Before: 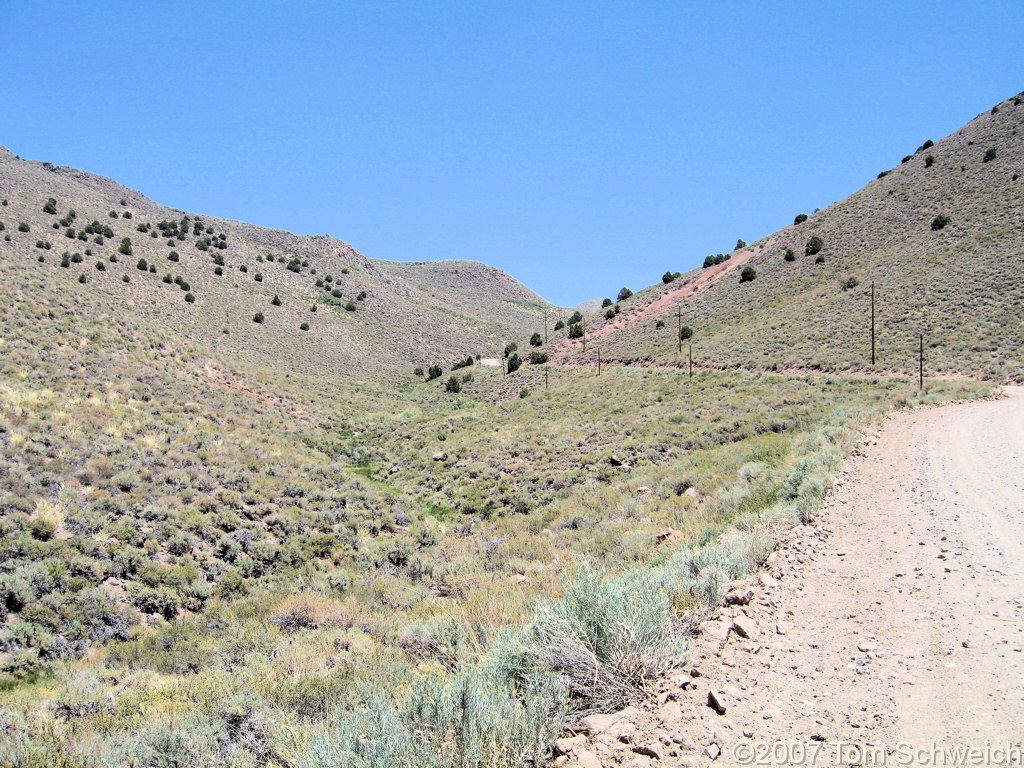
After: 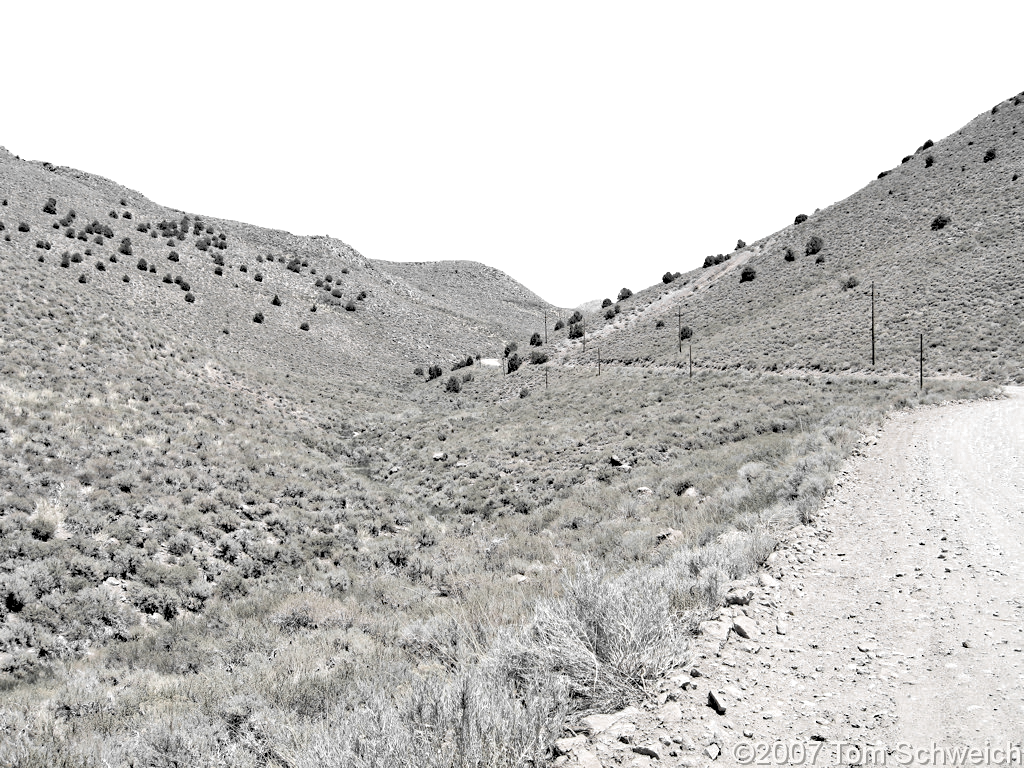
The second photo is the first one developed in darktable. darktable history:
tone equalizer: -7 EV 0.154 EV, -6 EV 0.634 EV, -5 EV 1.12 EV, -4 EV 1.3 EV, -3 EV 1.15 EV, -2 EV 0.6 EV, -1 EV 0.155 EV, mask exposure compensation -0.486 EV
local contrast: highlights 106%, shadows 103%, detail 119%, midtone range 0.2
color zones: curves: ch0 [(0, 0.613) (0.01, 0.613) (0.245, 0.448) (0.498, 0.529) (0.642, 0.665) (0.879, 0.777) (0.99, 0.613)]; ch1 [(0, 0.035) (0.121, 0.189) (0.259, 0.197) (0.415, 0.061) (0.589, 0.022) (0.732, 0.022) (0.857, 0.026) (0.991, 0.053)], mix 32.04%
haze removal: strength 0.297, distance 0.251, compatibility mode true, adaptive false
